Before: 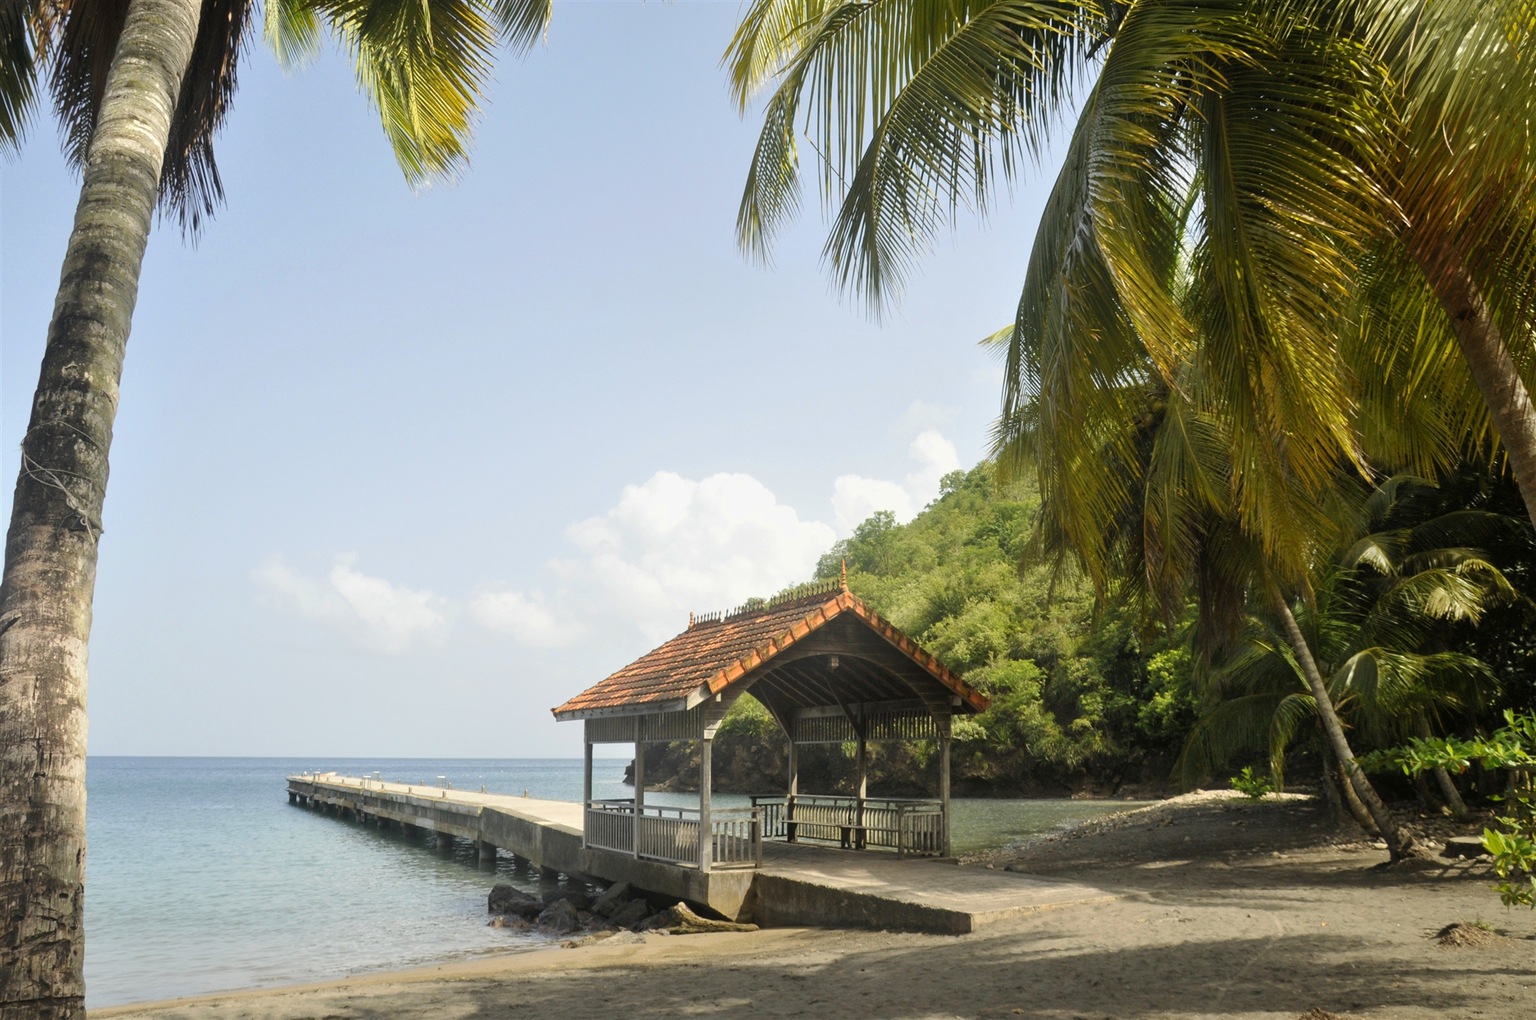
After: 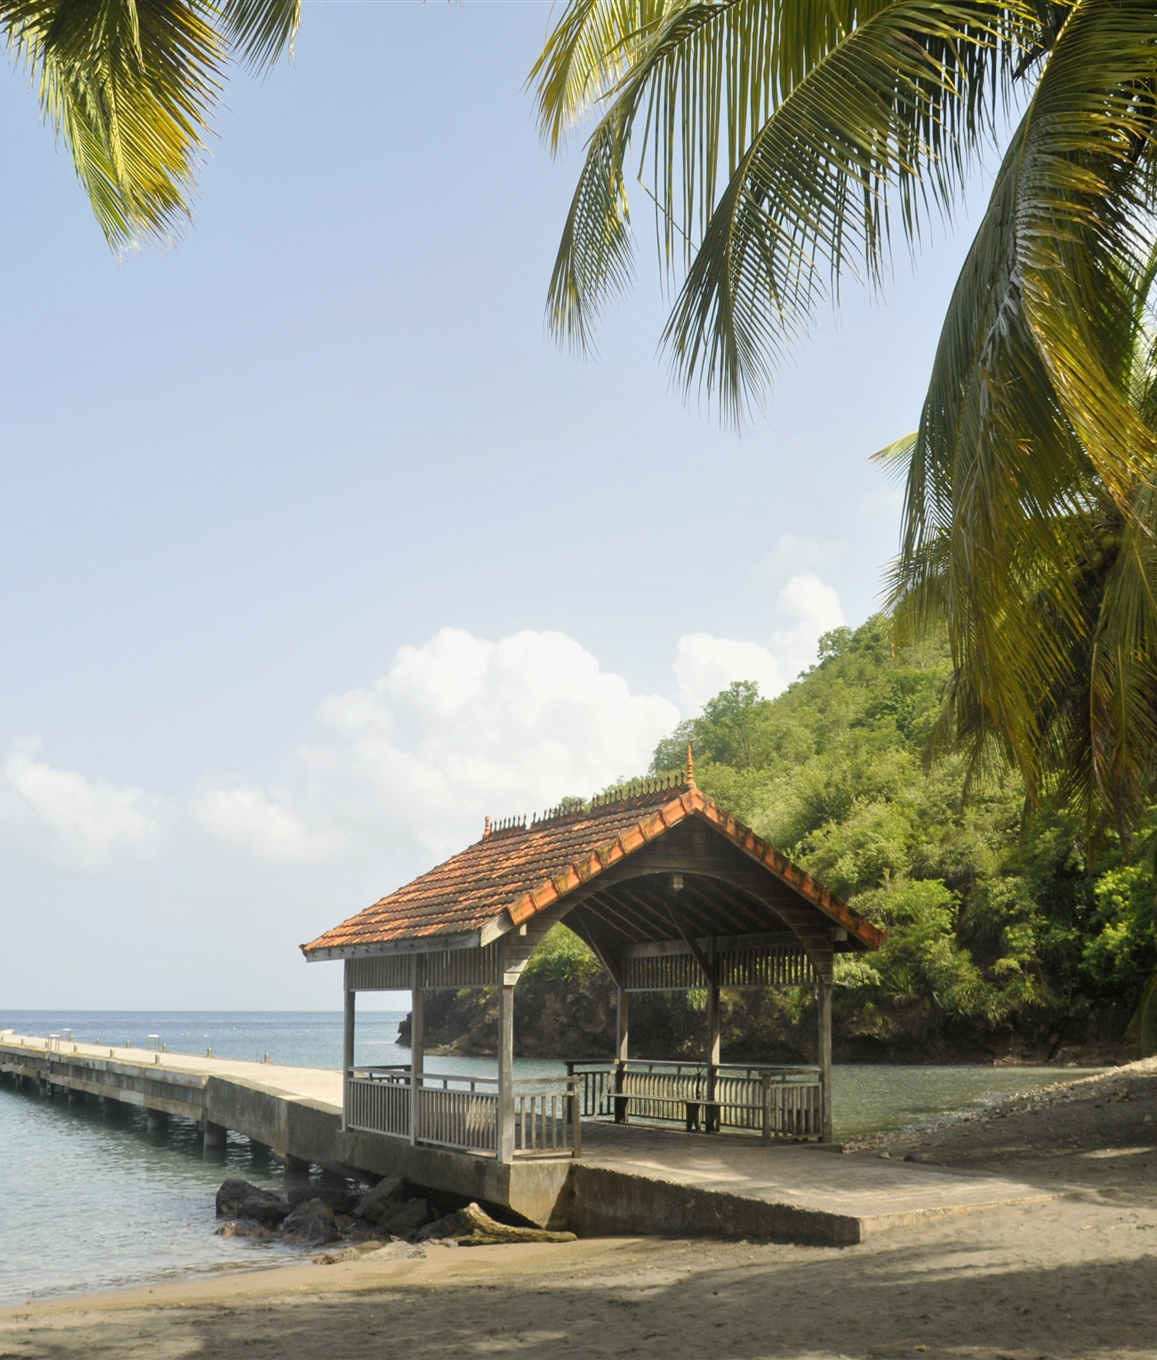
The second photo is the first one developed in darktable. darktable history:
crop: left 21.278%, right 22.196%
